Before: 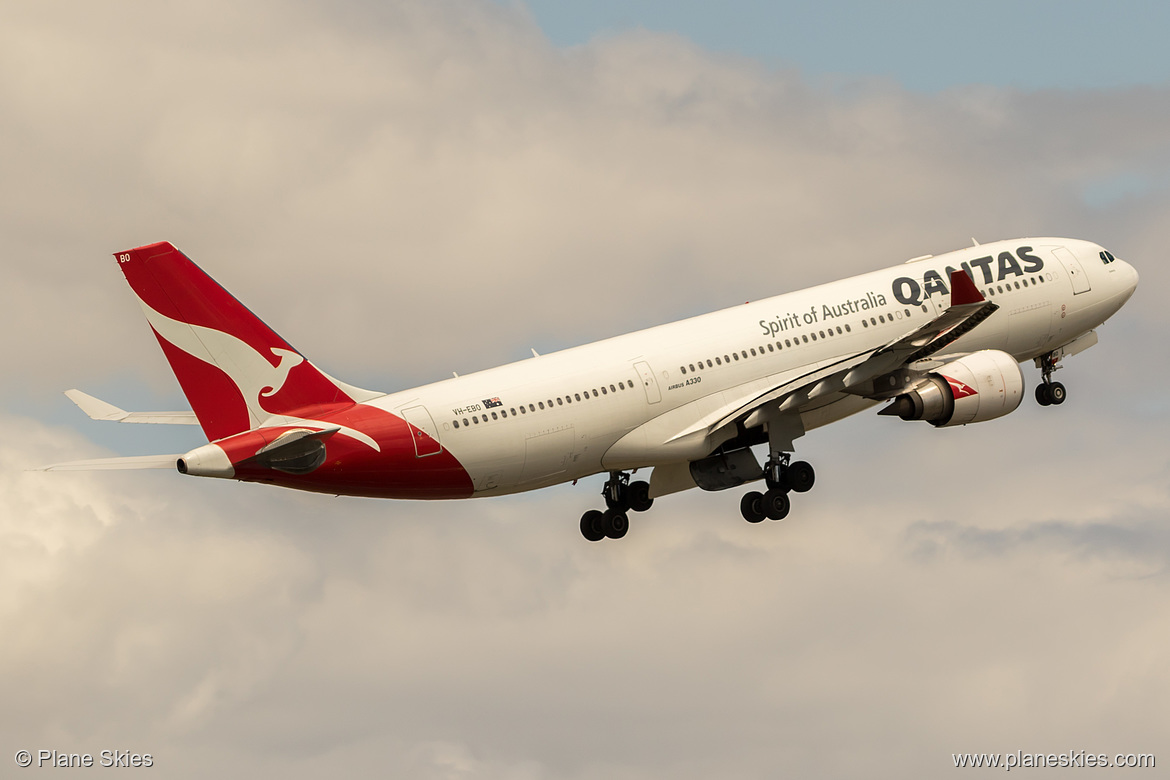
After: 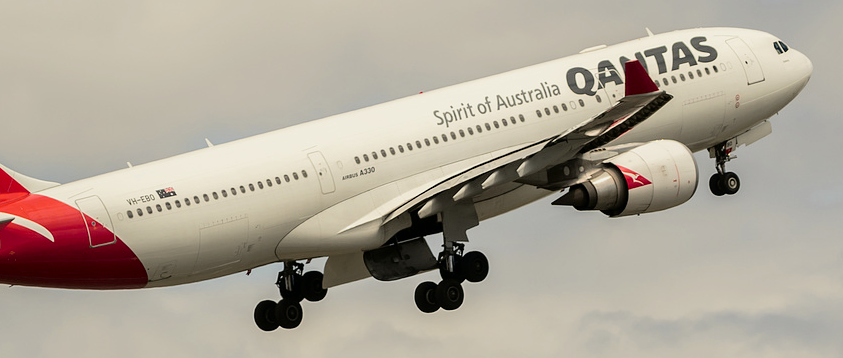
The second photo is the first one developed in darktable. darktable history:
crop and rotate: left 27.938%, top 27.046%, bottom 27.046%
tone curve: curves: ch0 [(0, 0) (0.07, 0.052) (0.23, 0.254) (0.486, 0.53) (0.822, 0.825) (0.994, 0.955)]; ch1 [(0, 0) (0.226, 0.261) (0.379, 0.442) (0.469, 0.472) (0.495, 0.495) (0.514, 0.504) (0.561, 0.568) (0.59, 0.612) (1, 1)]; ch2 [(0, 0) (0.269, 0.299) (0.459, 0.441) (0.498, 0.499) (0.523, 0.52) (0.586, 0.569) (0.635, 0.617) (0.659, 0.681) (0.718, 0.764) (1, 1)], color space Lab, independent channels, preserve colors none
